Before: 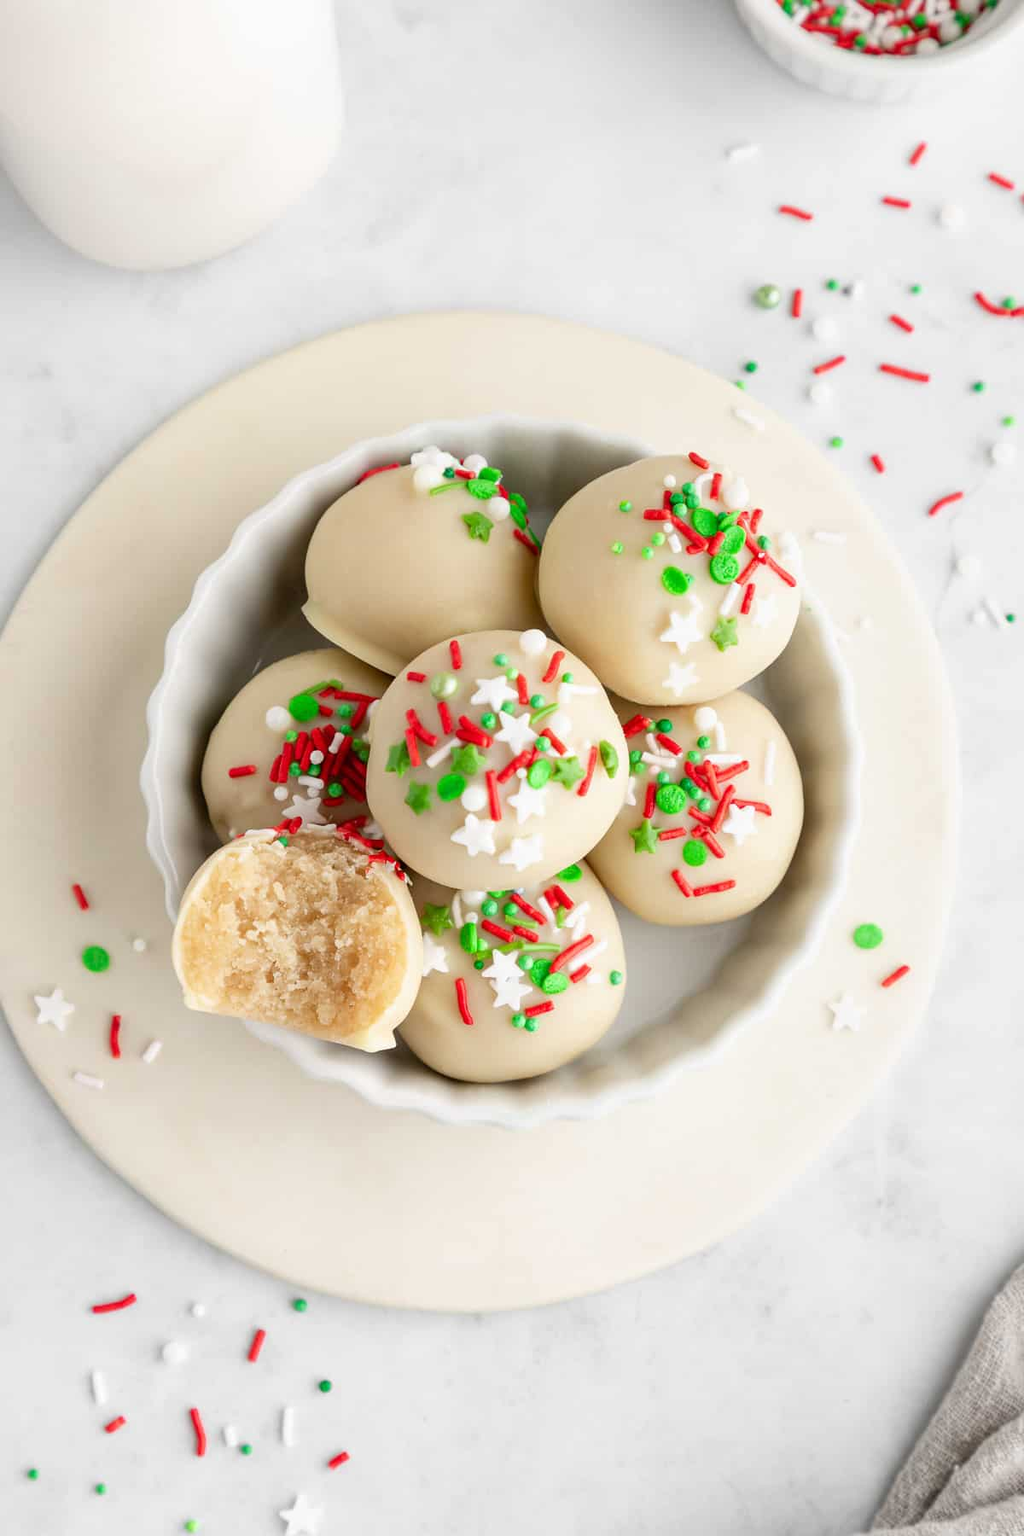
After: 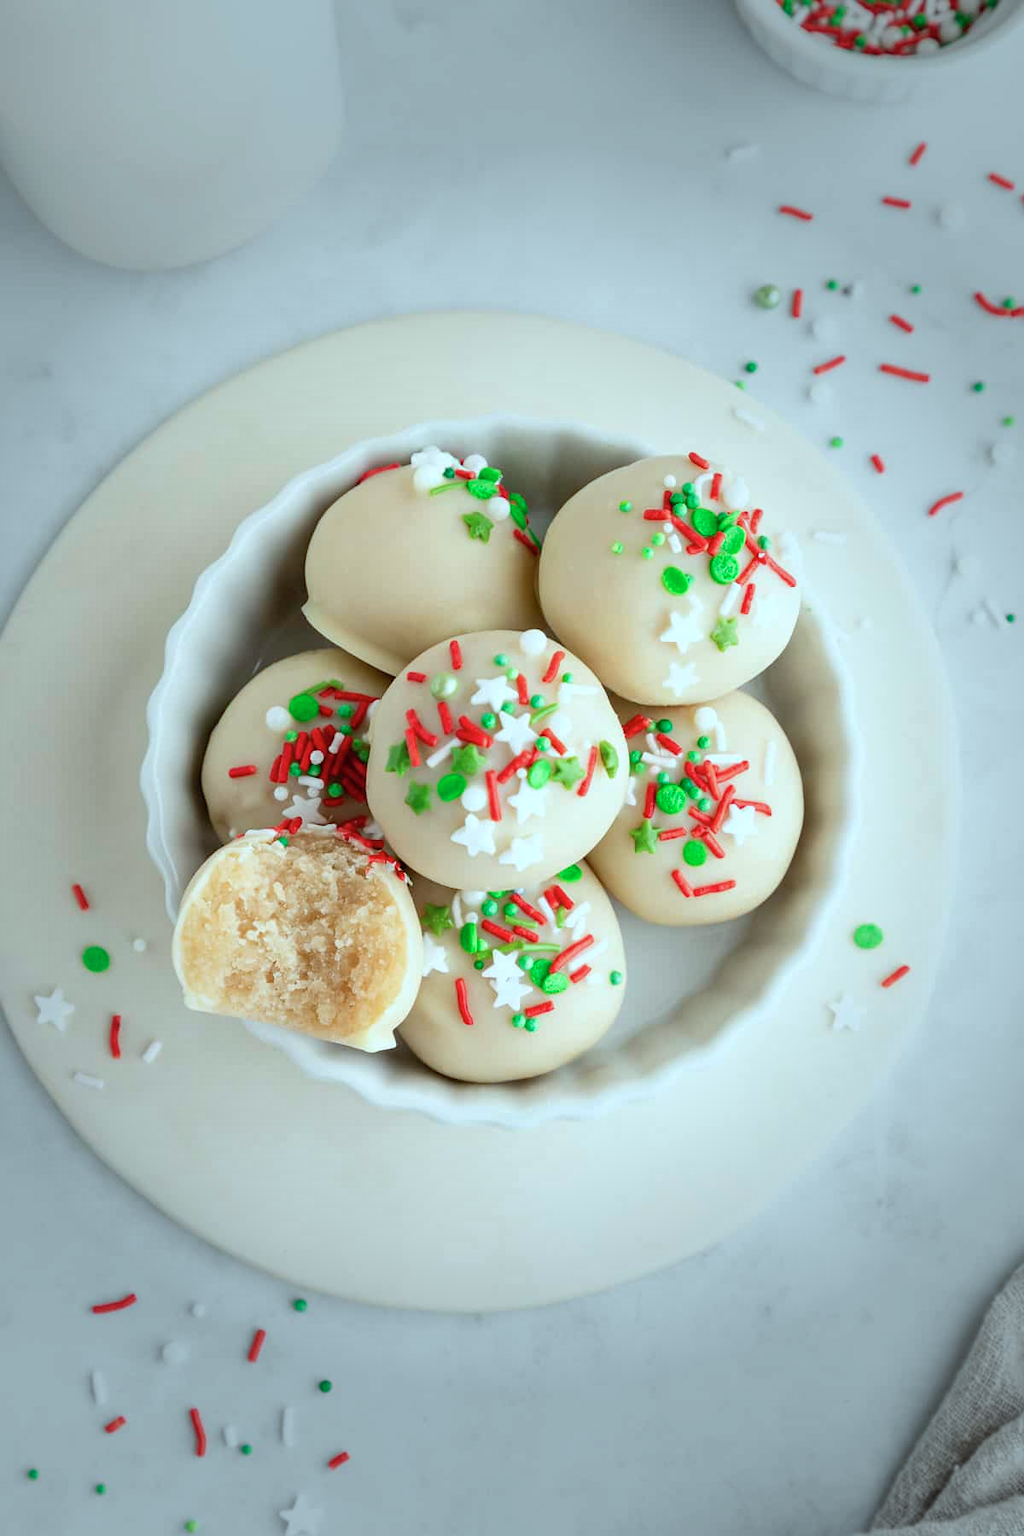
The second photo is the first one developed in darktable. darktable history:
color correction: highlights a* -10.11, highlights b* -10.32
vignetting: fall-off start 40.31%, fall-off radius 41.24%, saturation -0.029, unbound false
